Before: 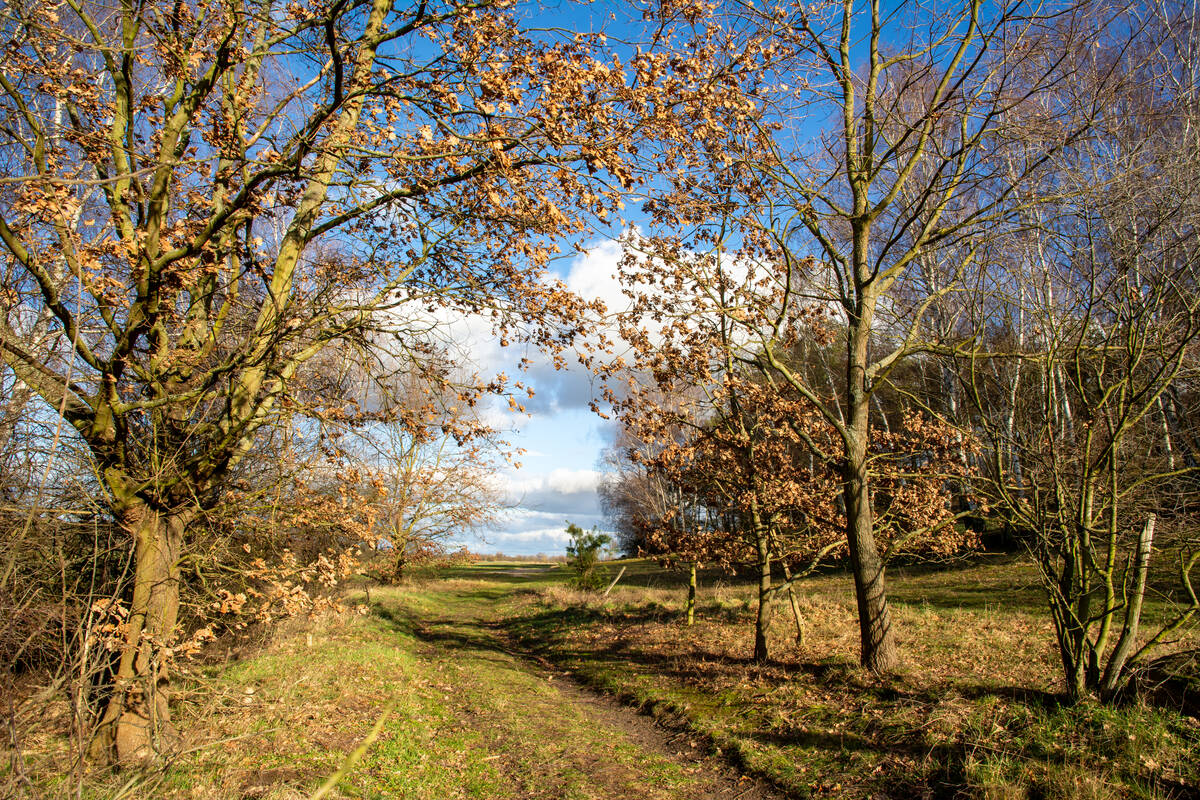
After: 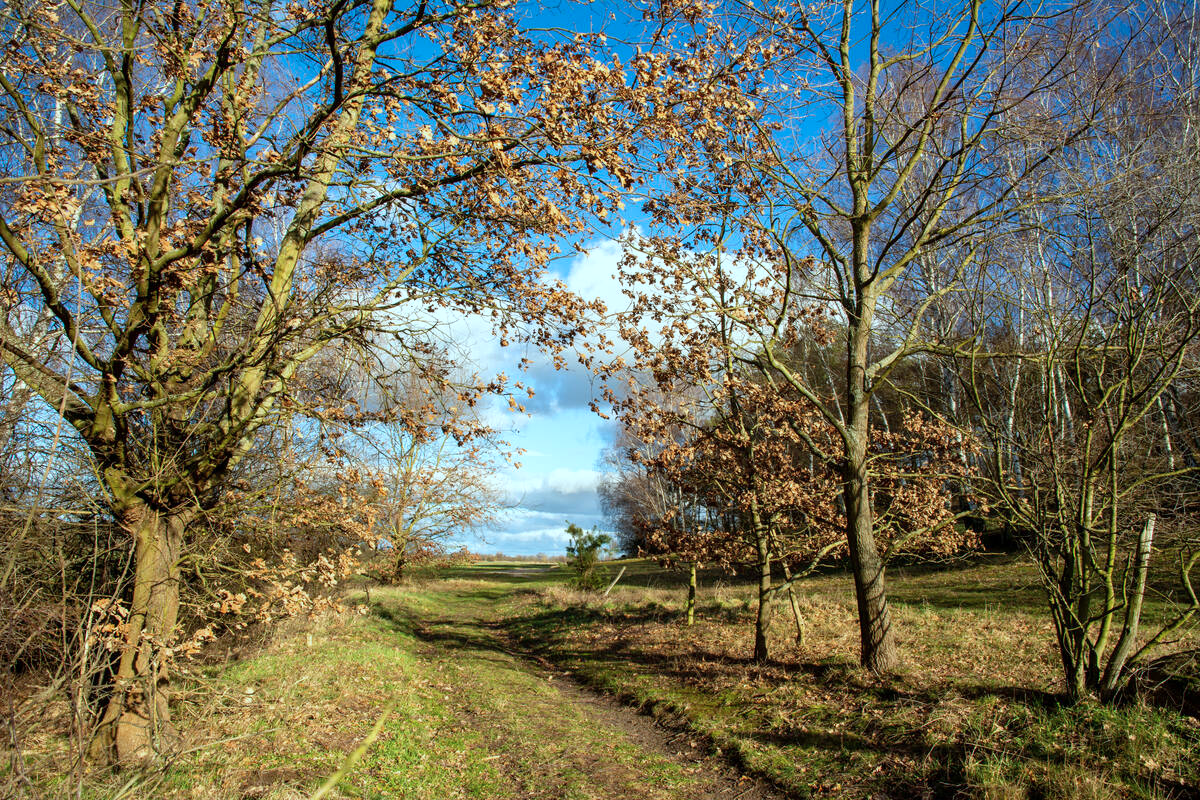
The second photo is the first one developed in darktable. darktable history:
color correction: highlights a* -10.04, highlights b* -10.37
tone equalizer: on, module defaults
